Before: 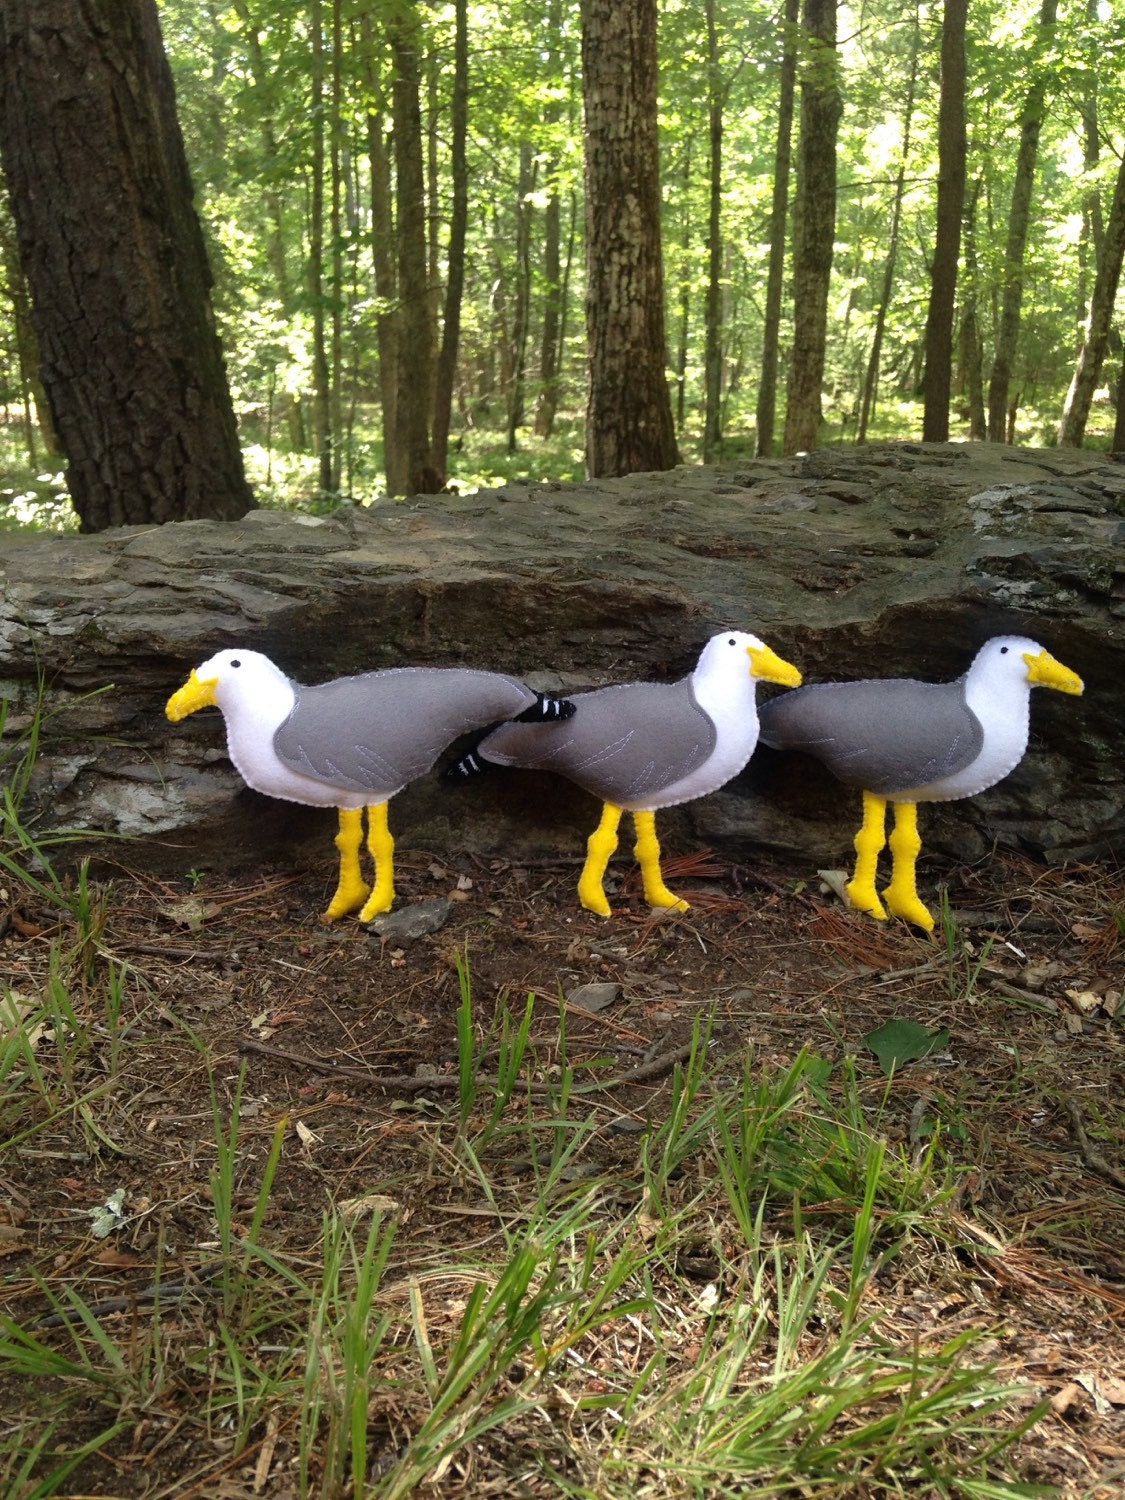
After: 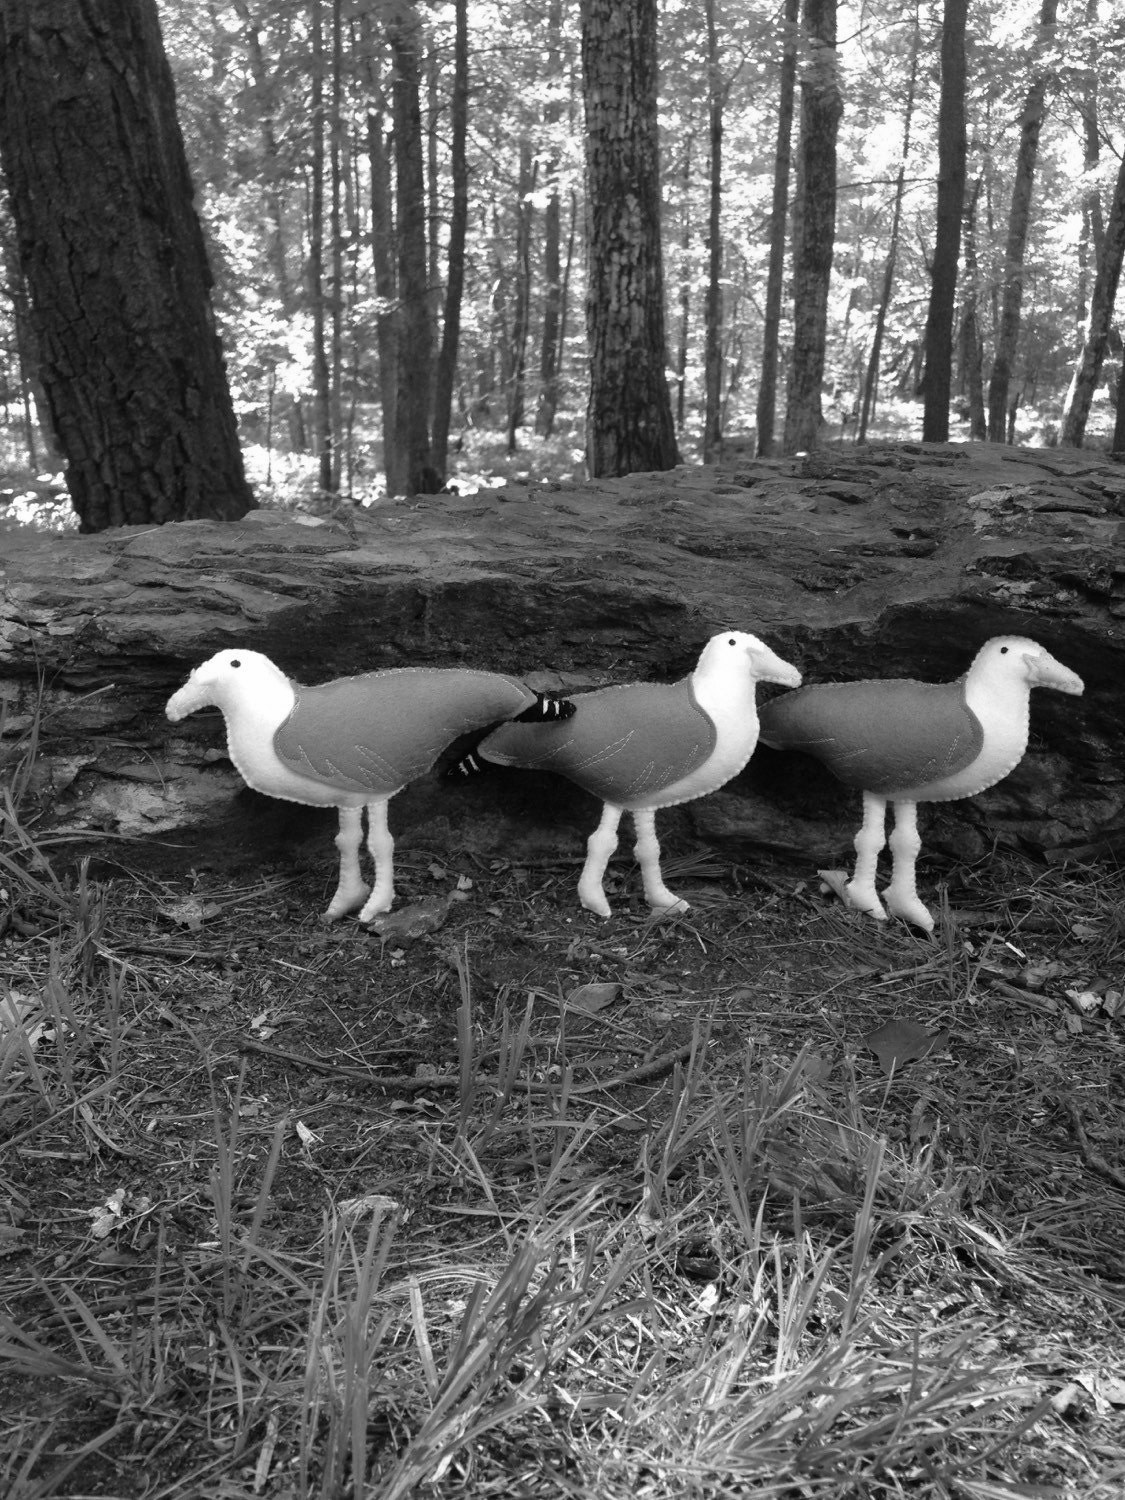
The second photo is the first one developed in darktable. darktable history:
rotate and perspective: automatic cropping off
white balance: red 0.974, blue 1.044
monochrome: on, module defaults
